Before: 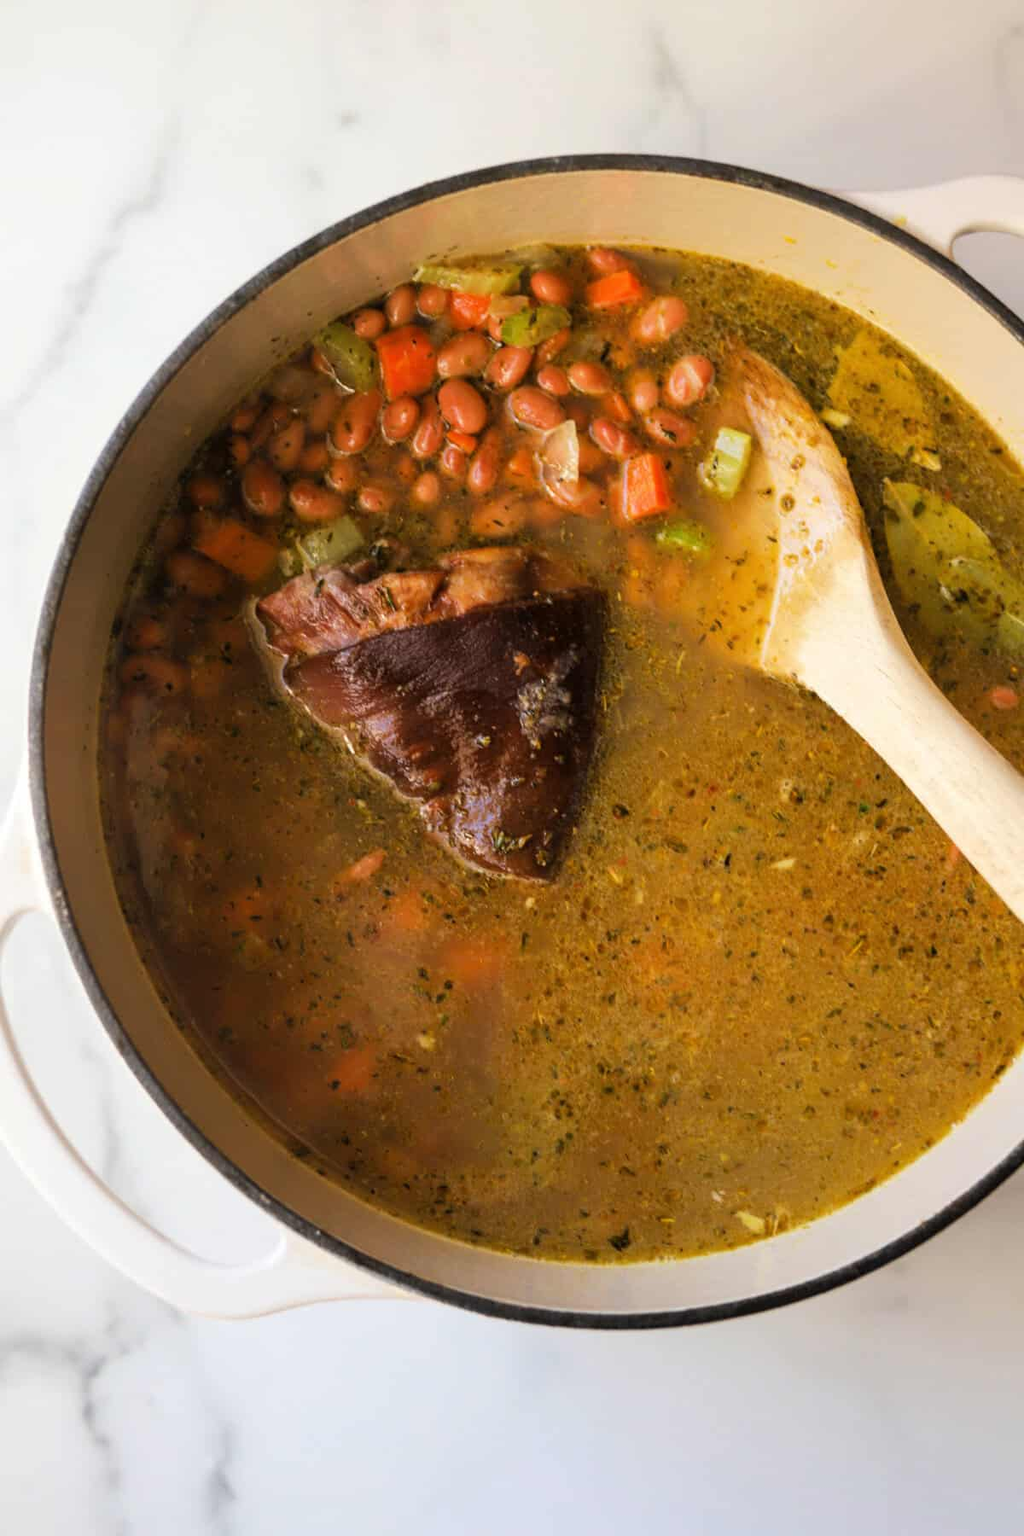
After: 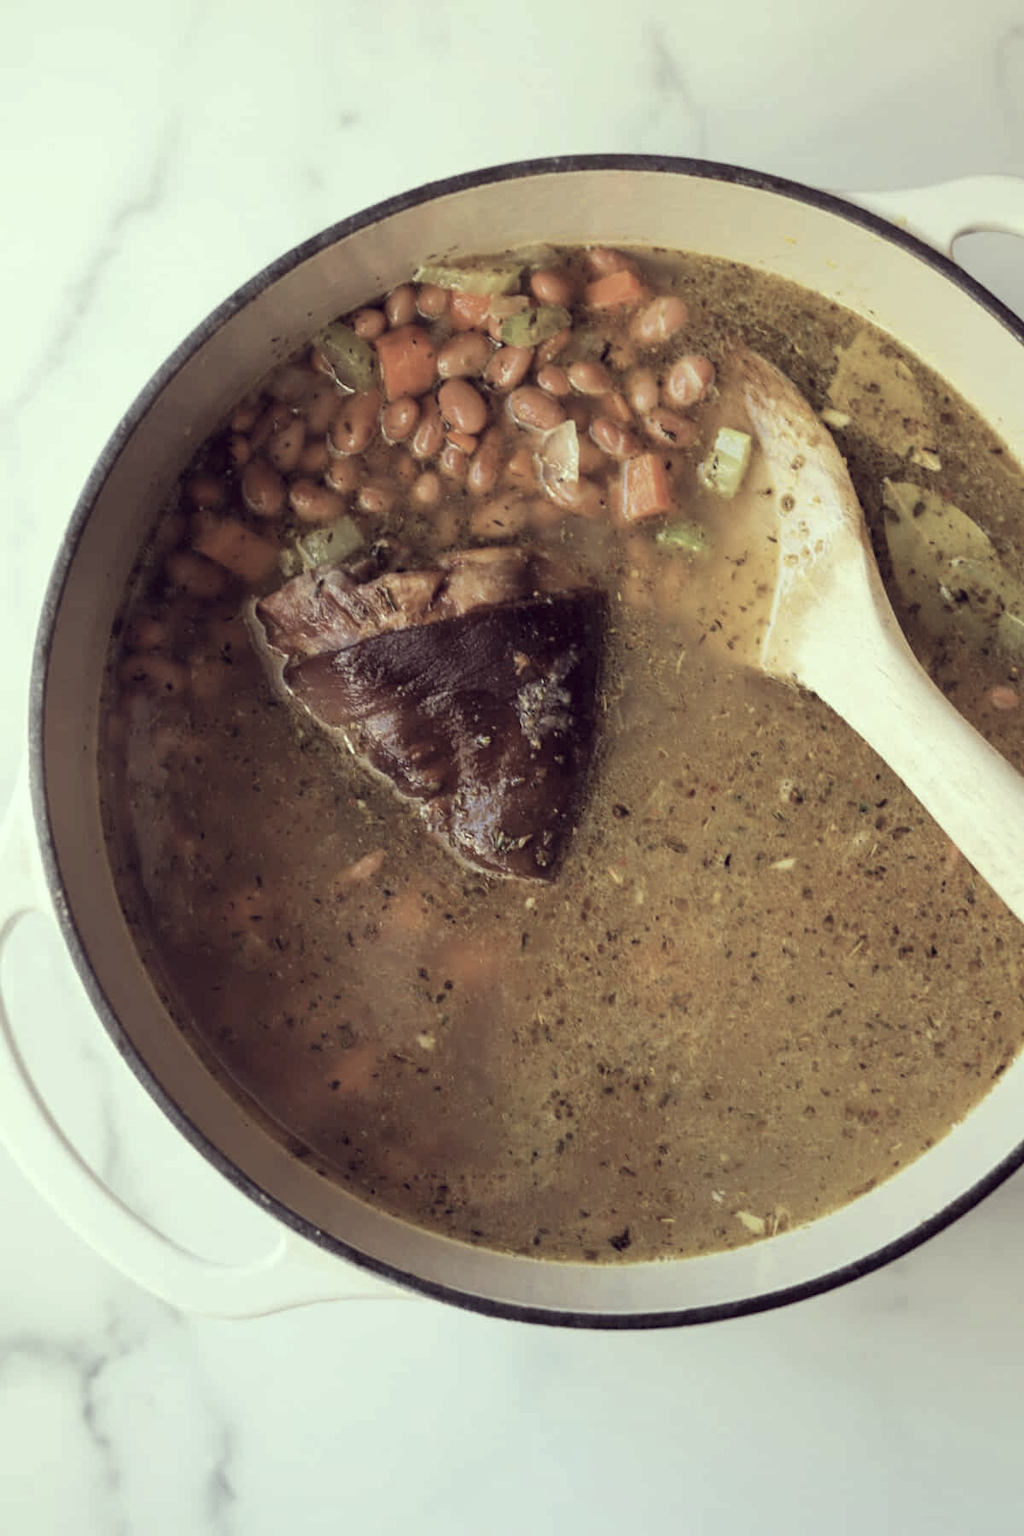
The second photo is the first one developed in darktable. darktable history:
color correction: highlights a* -20.79, highlights b* 21.01, shadows a* 20.02, shadows b* -20.81, saturation 0.421
